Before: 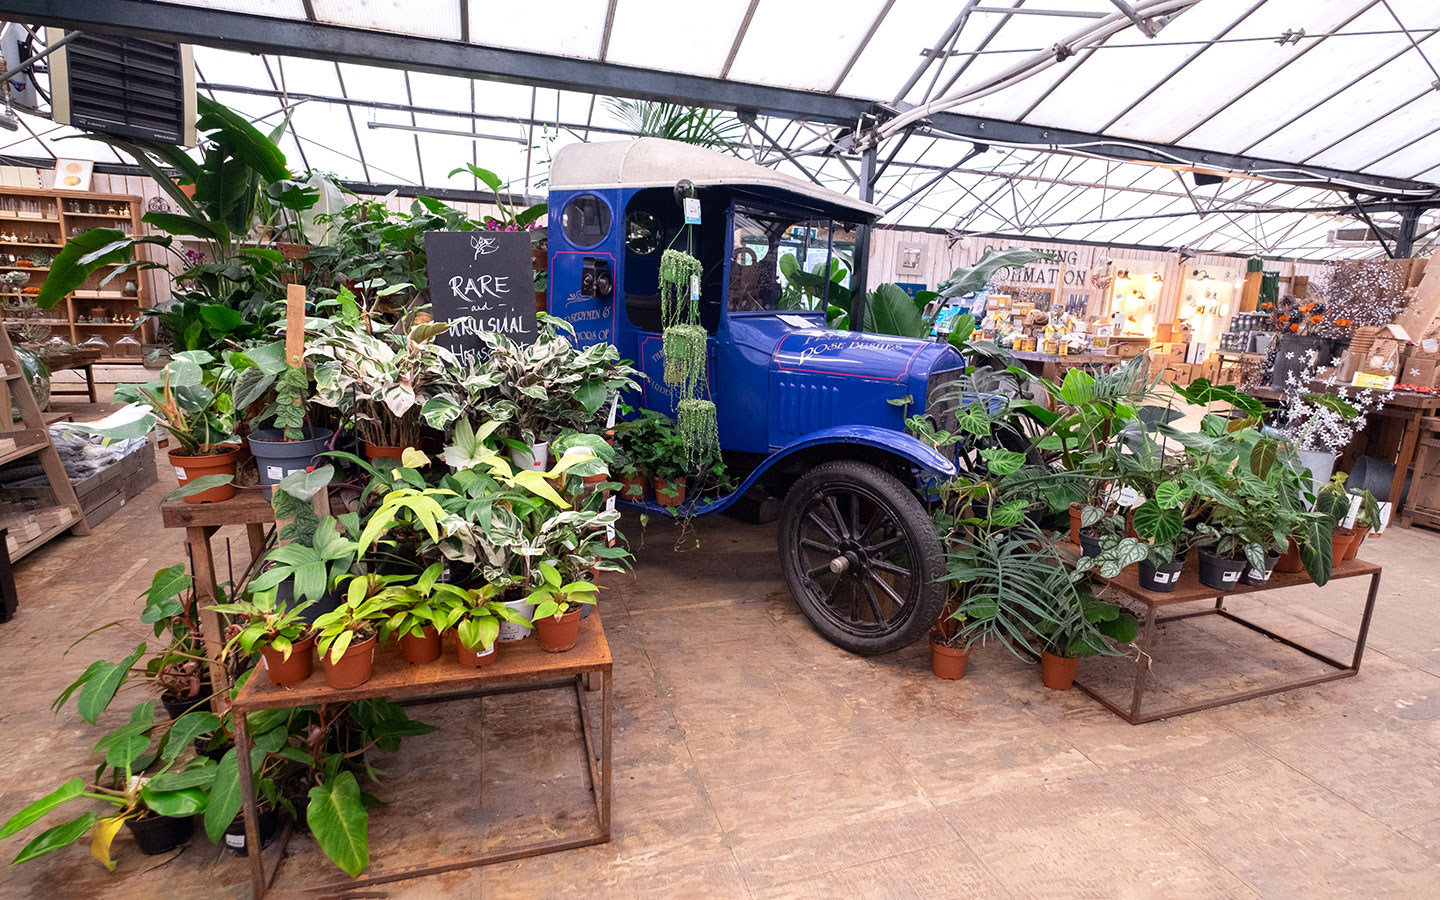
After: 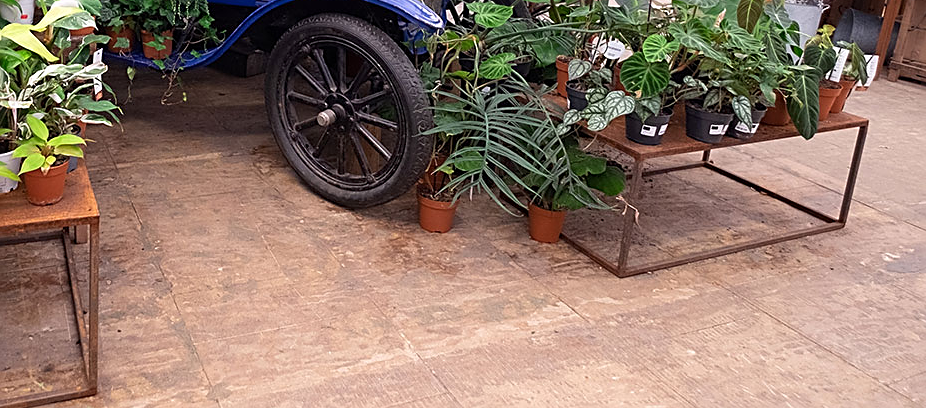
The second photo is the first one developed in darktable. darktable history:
crop and rotate: left 35.637%, top 49.728%, bottom 4.918%
sharpen: amount 0.592
